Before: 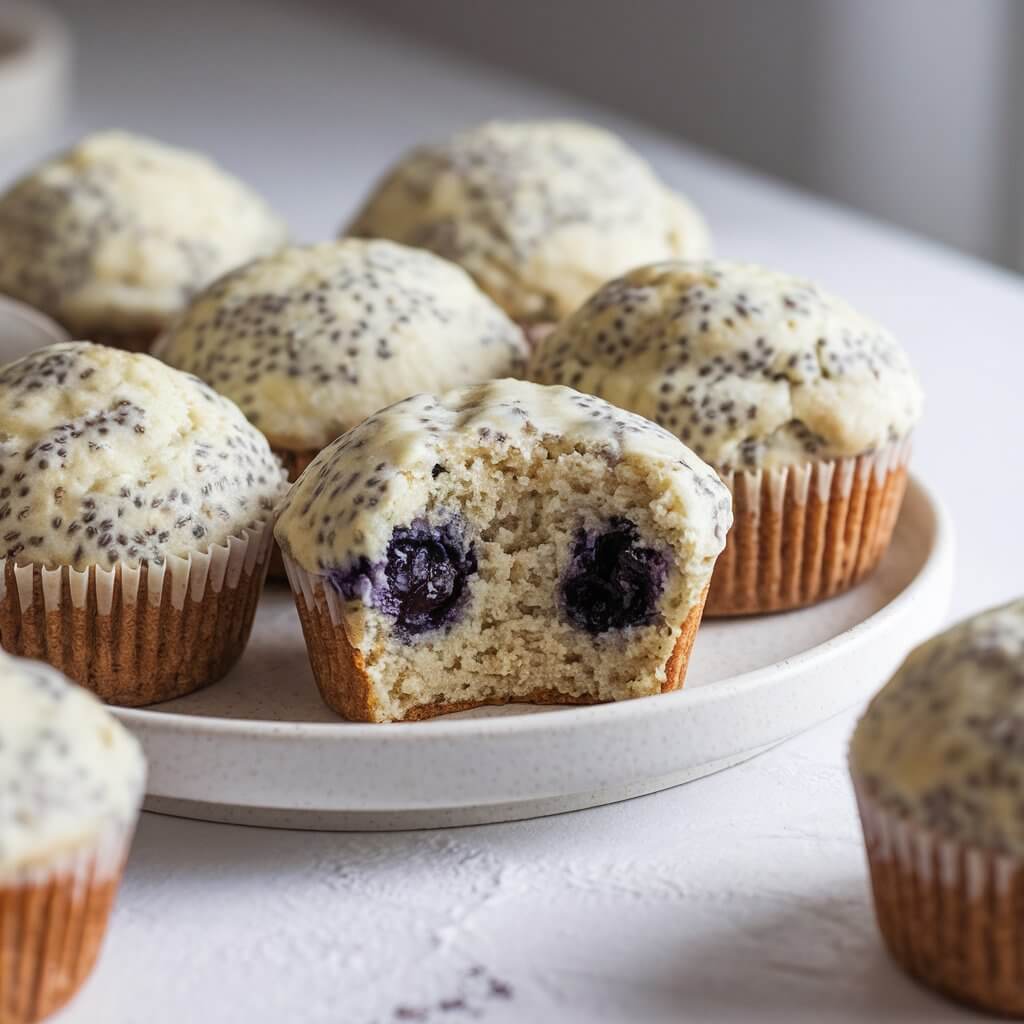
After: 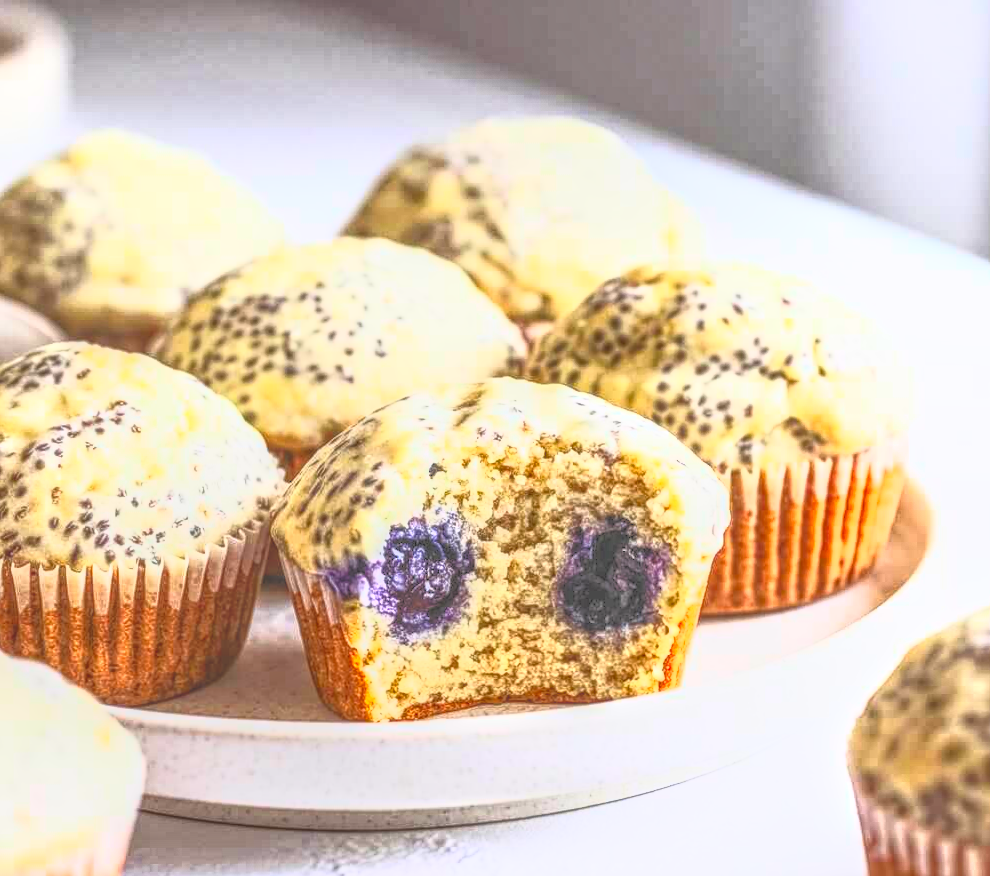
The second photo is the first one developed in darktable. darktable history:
local contrast: highlights 20%, shadows 26%, detail 199%, midtone range 0.2
crop and rotate: angle 0.137°, left 0.22%, right 2.848%, bottom 14.165%
contrast brightness saturation: contrast 0.989, brightness 0.981, saturation 0.988
